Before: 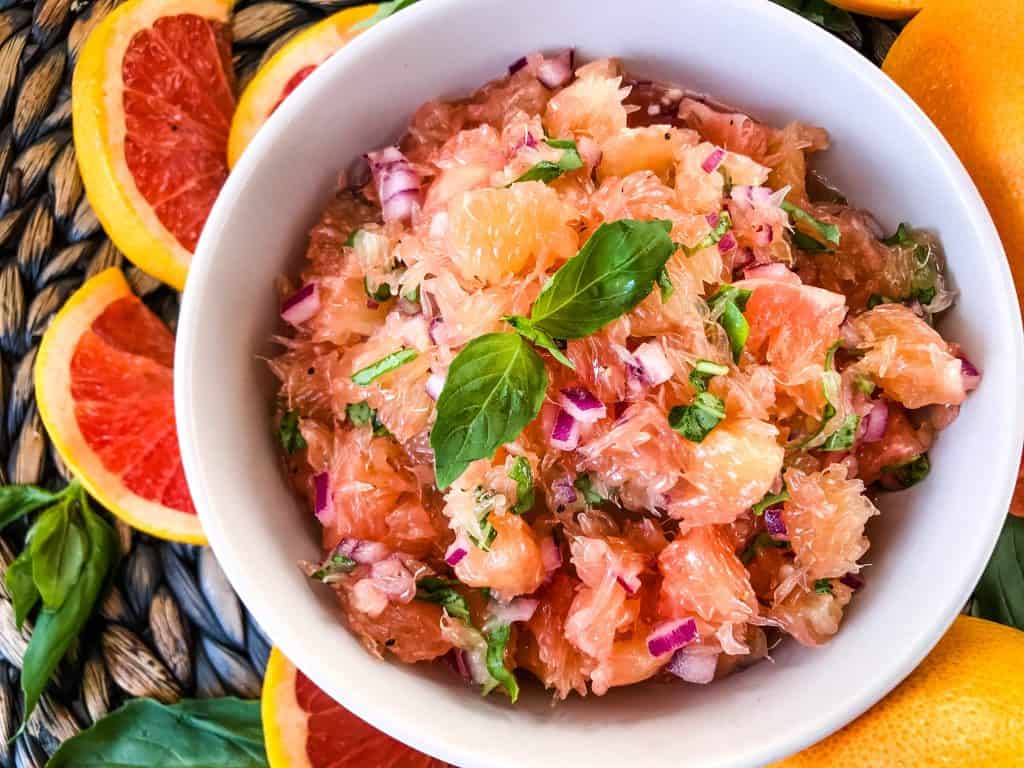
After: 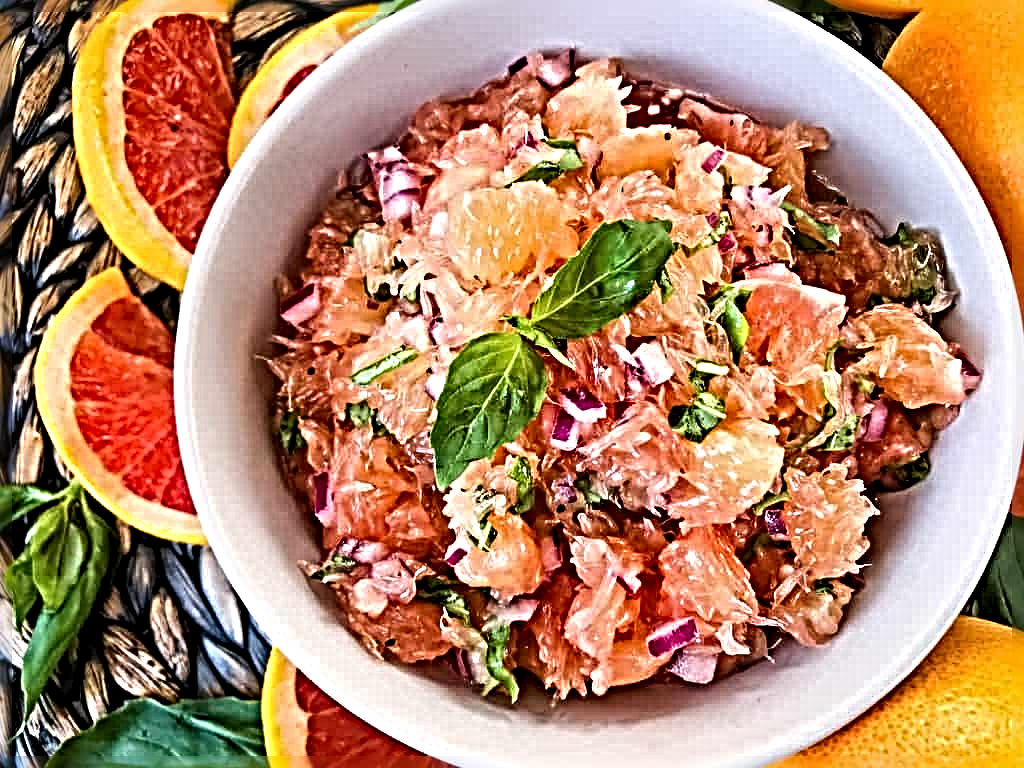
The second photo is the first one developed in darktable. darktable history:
sharpen: radius 6.258, amount 1.801, threshold 0.13
